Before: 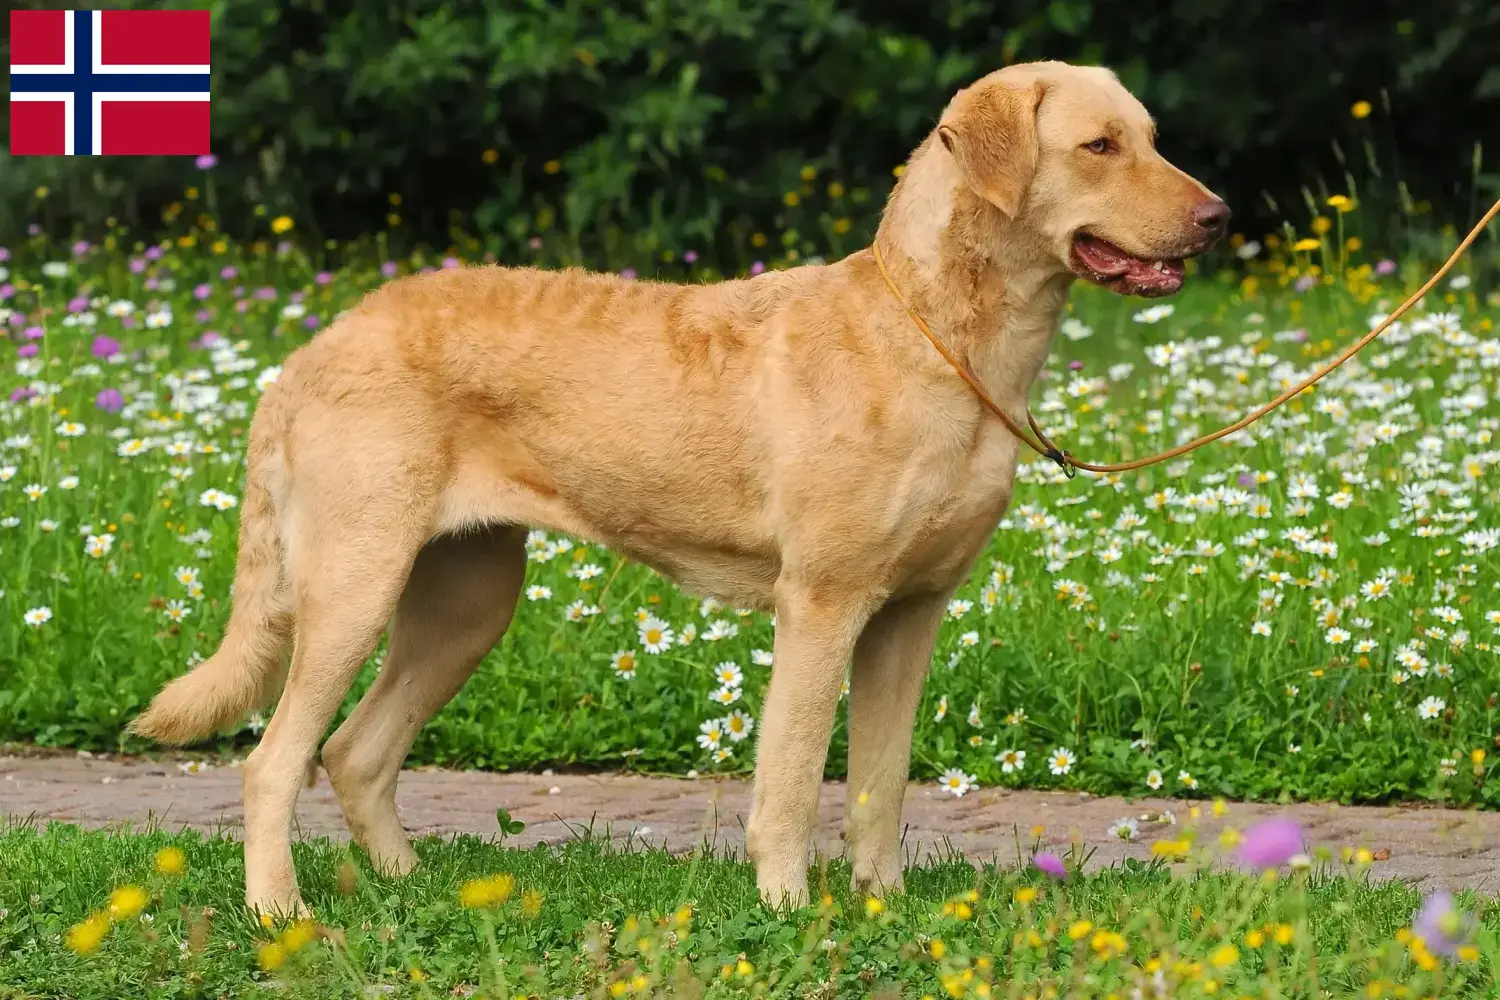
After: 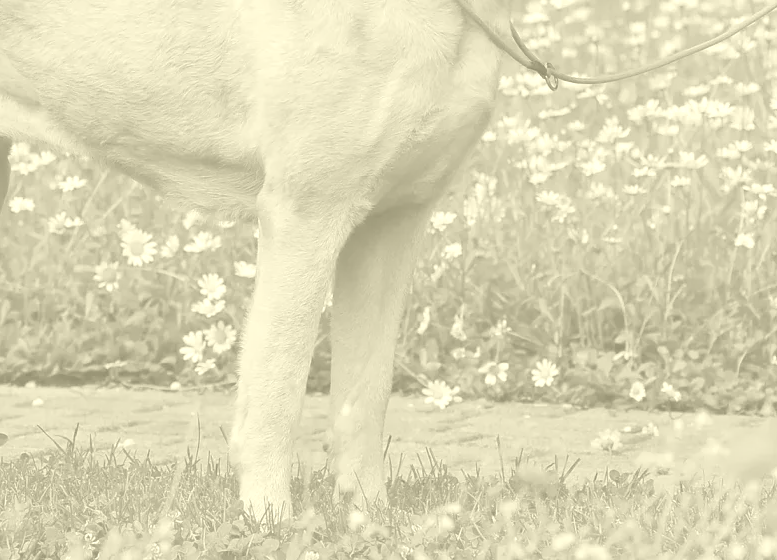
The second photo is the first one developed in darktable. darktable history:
colorize: hue 43.2°, saturation 40%, version 1
crop: left 34.479%, top 38.822%, right 13.718%, bottom 5.172%
